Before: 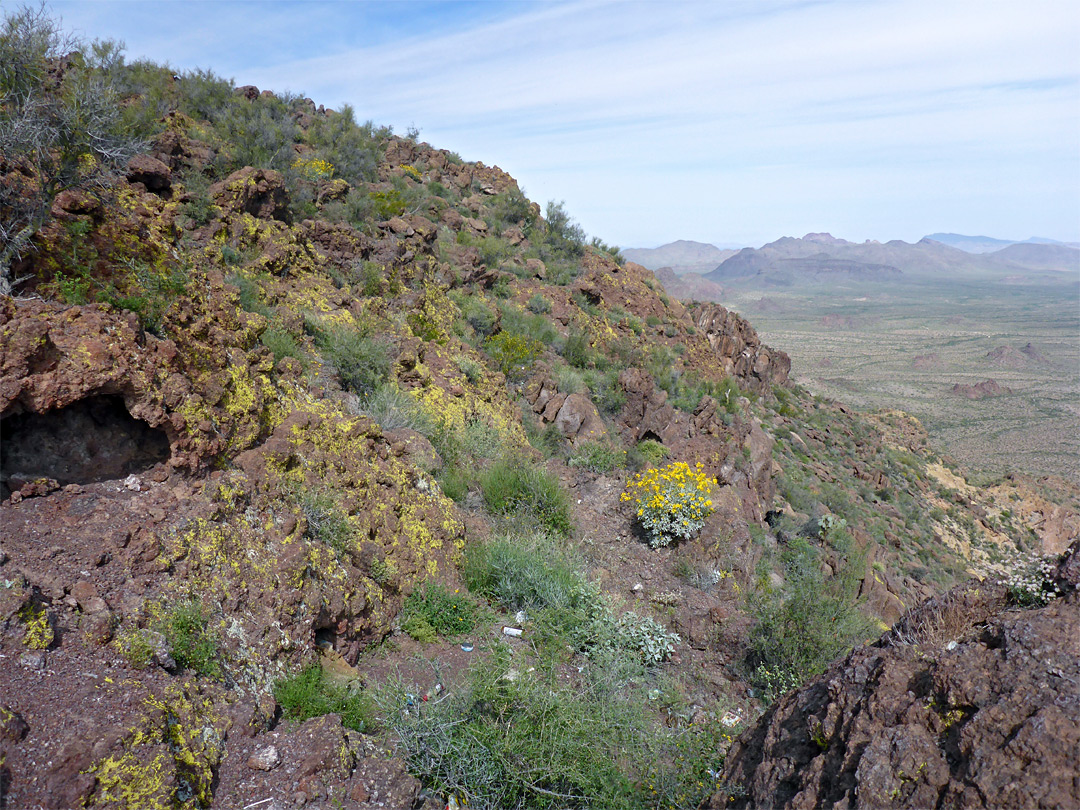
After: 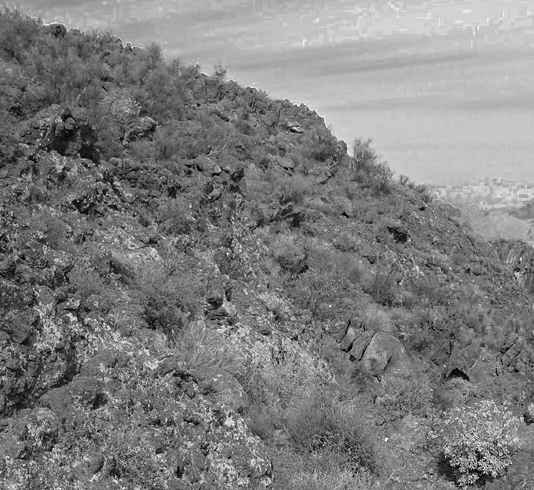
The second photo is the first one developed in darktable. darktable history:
color zones: curves: ch0 [(0.002, 0.589) (0.107, 0.484) (0.146, 0.249) (0.217, 0.352) (0.309, 0.525) (0.39, 0.404) (0.455, 0.169) (0.597, 0.055) (0.724, 0.212) (0.775, 0.691) (0.869, 0.571) (1, 0.587)]; ch1 [(0, 0) (0.143, 0) (0.286, 0) (0.429, 0) (0.571, 0) (0.714, 0) (0.857, 0)]
crop: left 17.935%, top 7.769%, right 32.582%, bottom 31.731%
contrast brightness saturation: contrast 0.013, saturation -0.052
